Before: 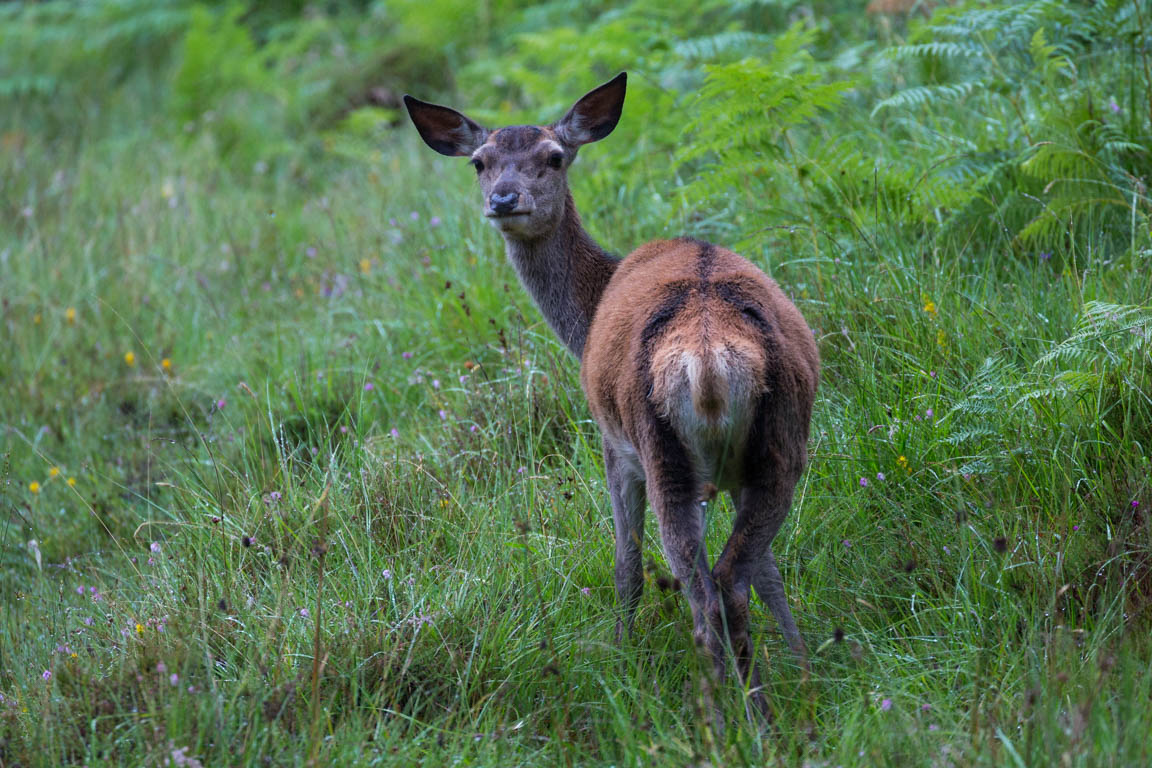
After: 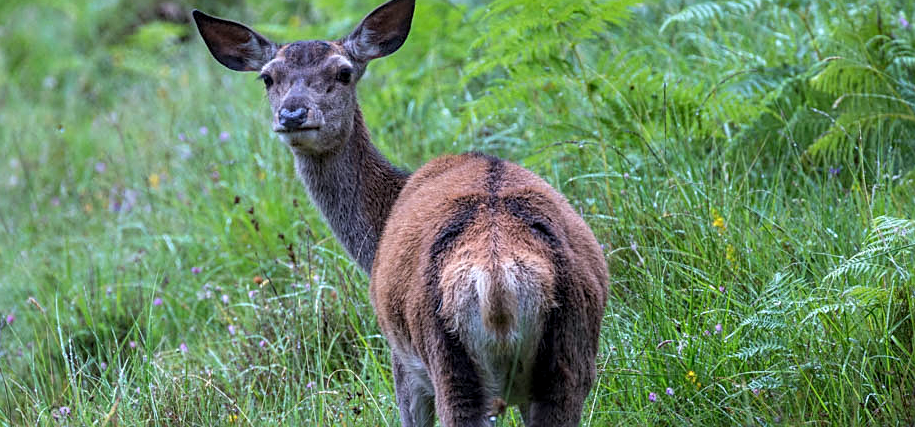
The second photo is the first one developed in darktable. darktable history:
local contrast: on, module defaults
crop: left 18.38%, top 11.092%, right 2.134%, bottom 33.217%
sharpen: on, module defaults
white balance: red 0.98, blue 1.034
exposure: exposure 0.2 EV, compensate highlight preservation false
contrast brightness saturation: contrast 0.05, brightness 0.06, saturation 0.01
